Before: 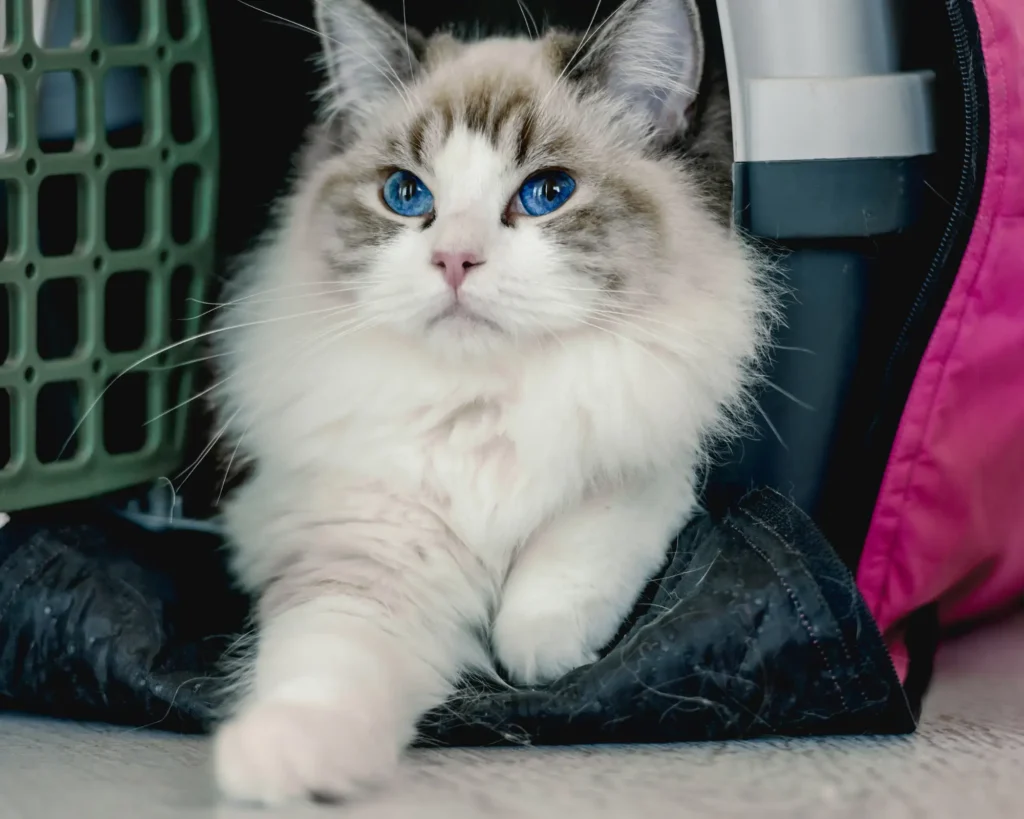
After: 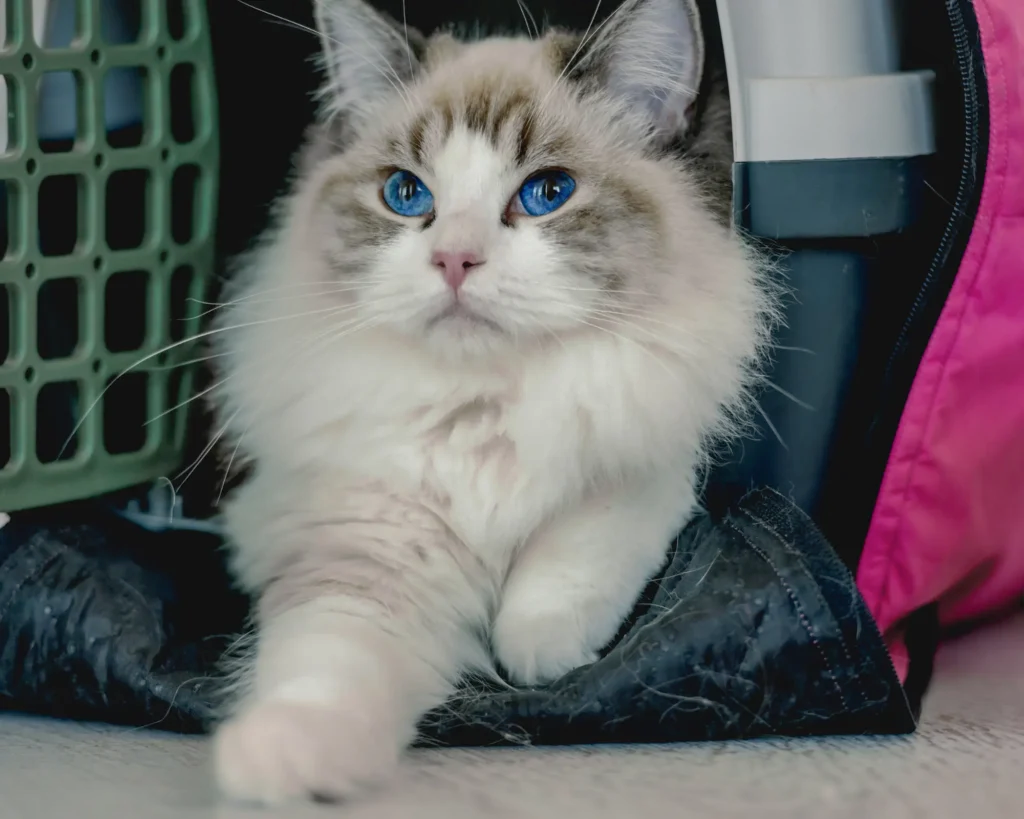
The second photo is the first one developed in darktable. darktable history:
shadows and highlights: shadows 39.65, highlights -59.75
